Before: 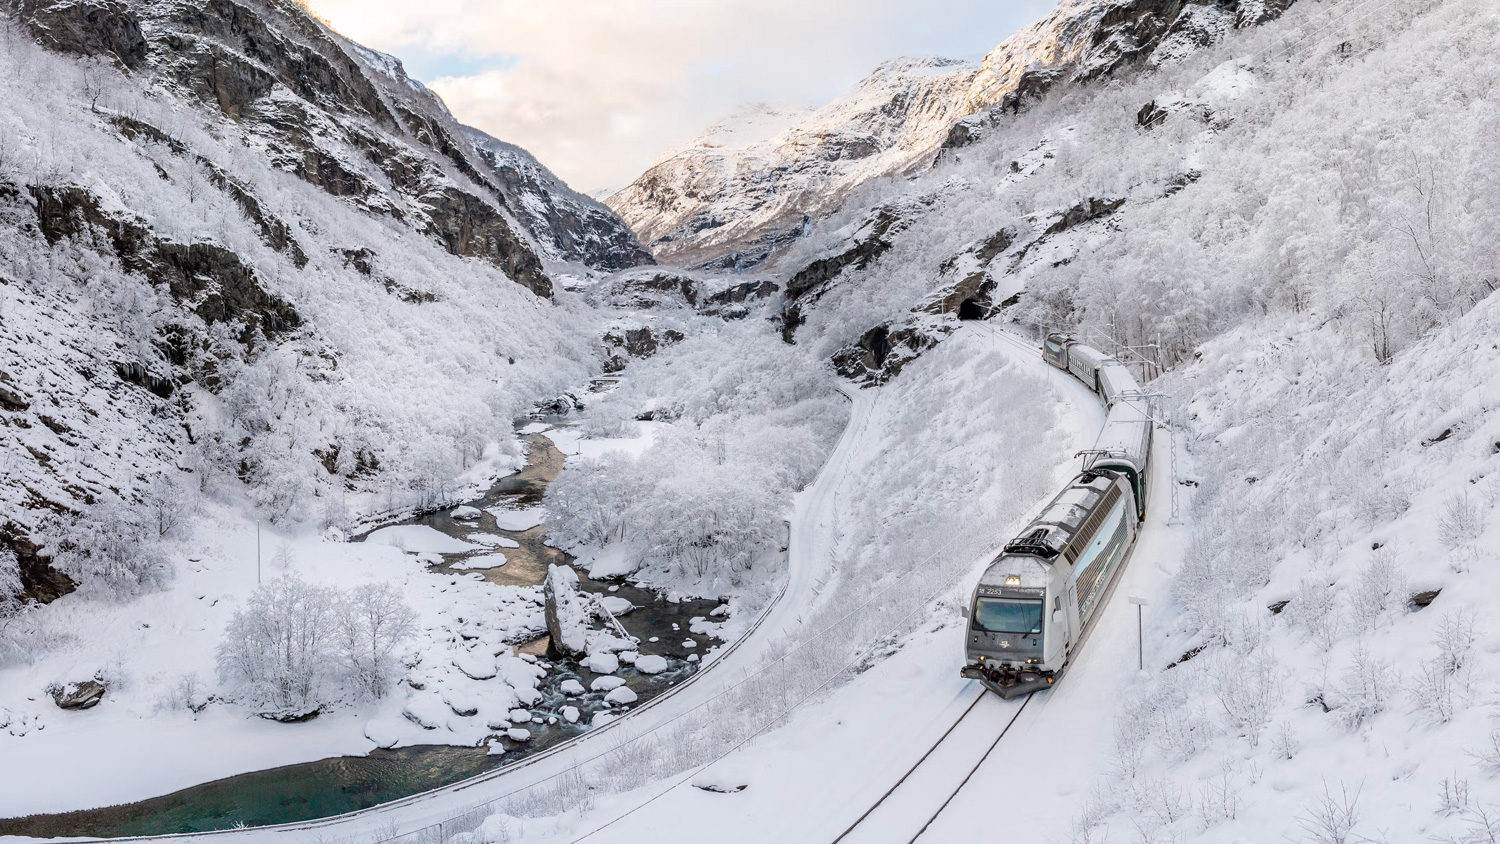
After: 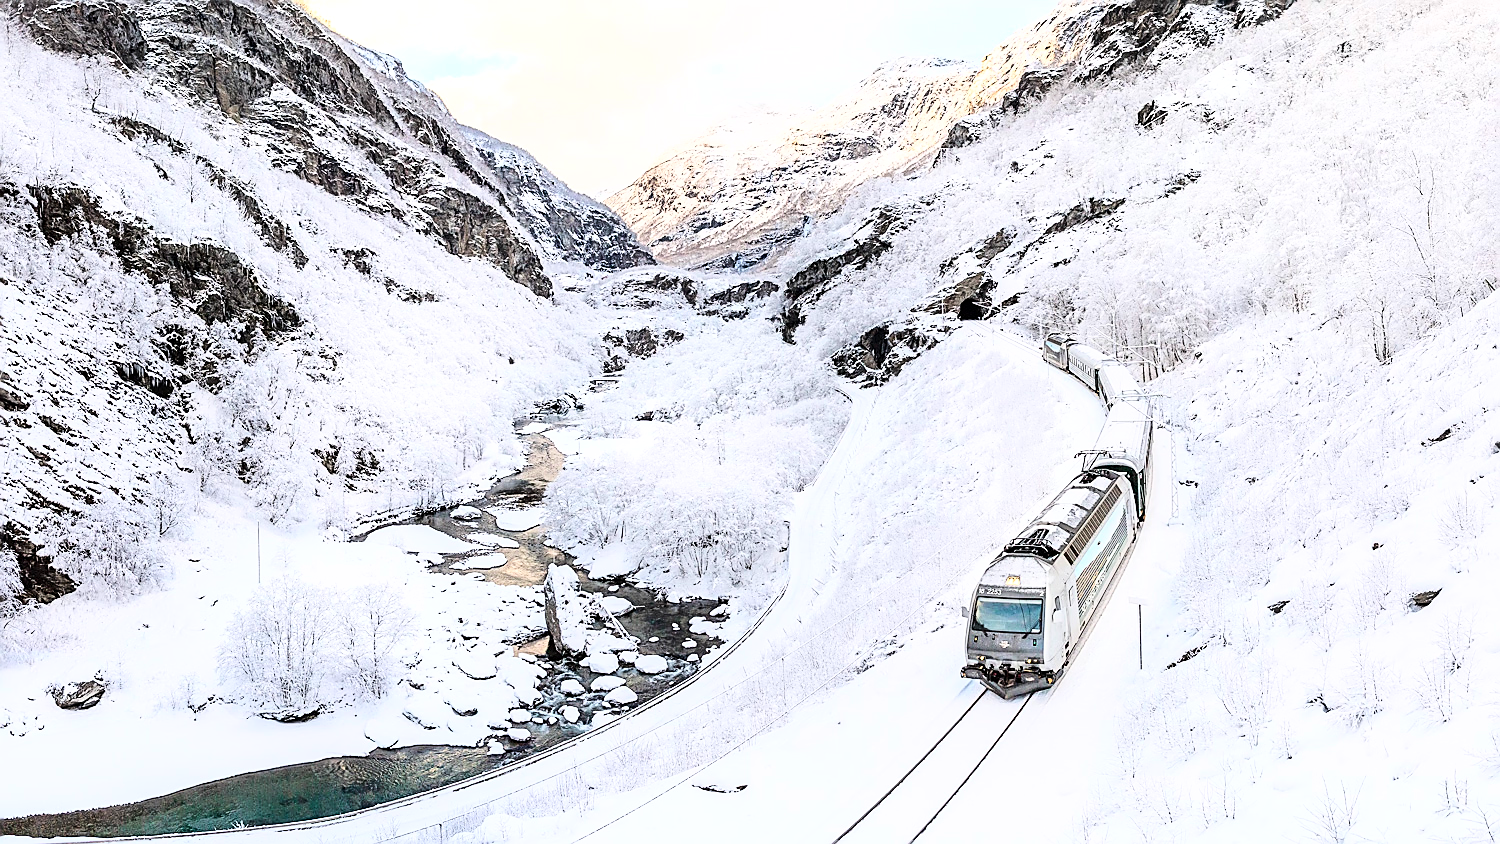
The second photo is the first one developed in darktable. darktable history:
exposure: exposure 0.29 EV, compensate highlight preservation false
base curve: curves: ch0 [(0, 0) (0.032, 0.037) (0.105, 0.228) (0.435, 0.76) (0.856, 0.983) (1, 1)]
sharpen: radius 1.4, amount 1.25, threshold 0.7
